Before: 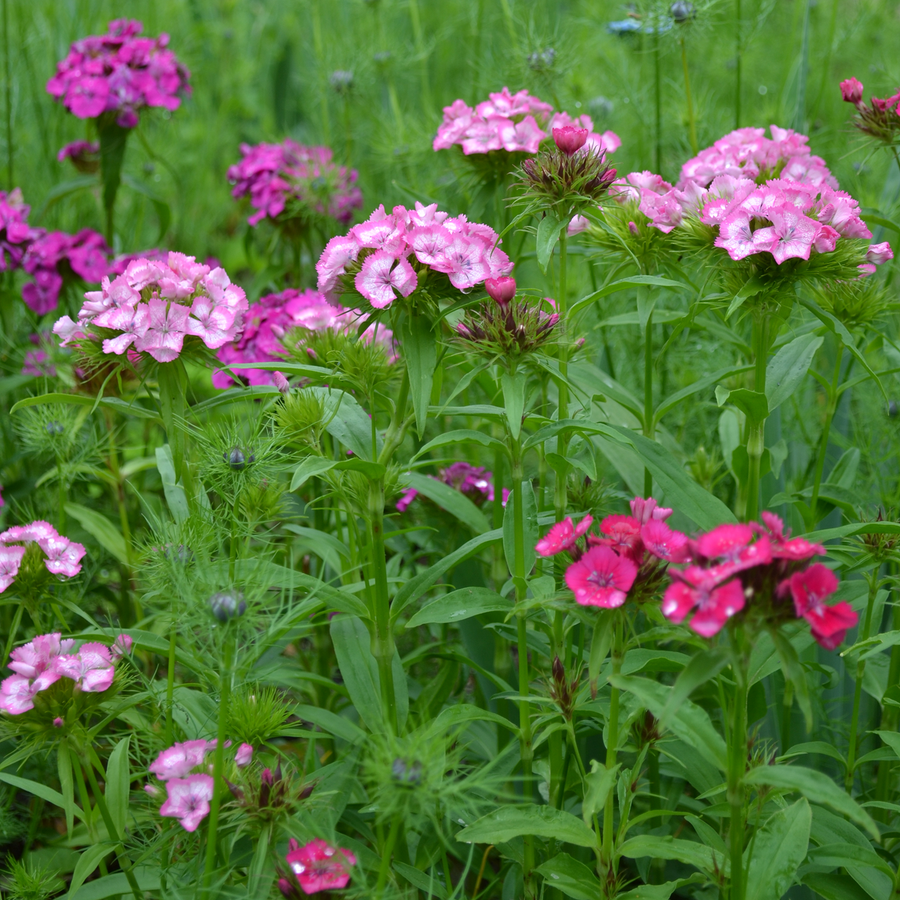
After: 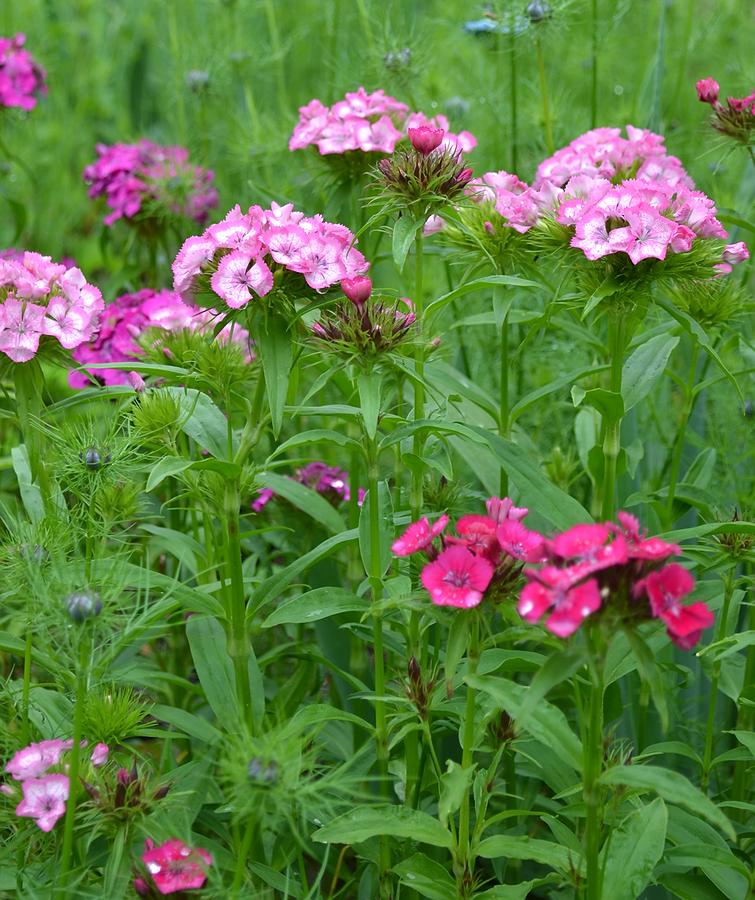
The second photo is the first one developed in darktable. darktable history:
exposure: exposure 0.204 EV, compensate highlight preservation false
sharpen: radius 1.014
crop: left 16.095%
